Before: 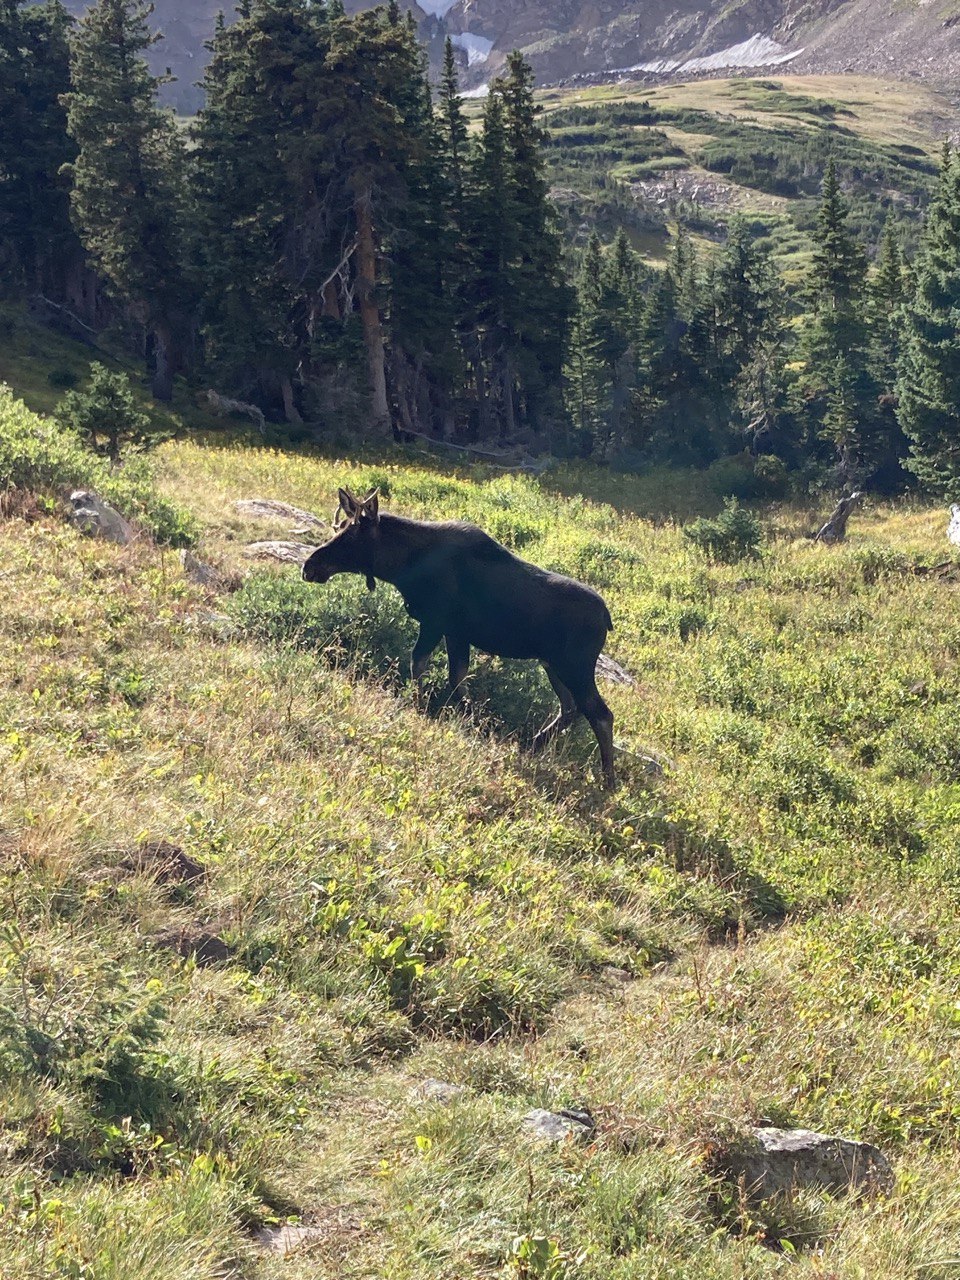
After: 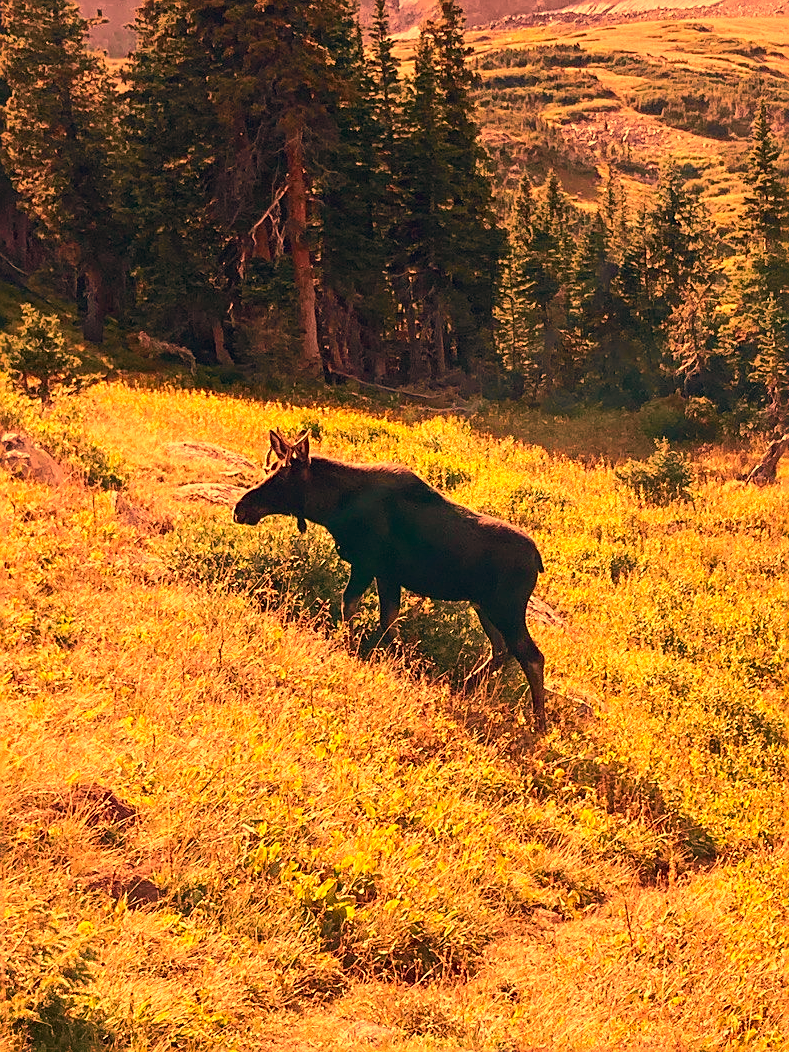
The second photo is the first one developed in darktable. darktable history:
crop and rotate: left 7.196%, top 4.574%, right 10.605%, bottom 13.178%
sharpen: on, module defaults
color correction: highlights a* 7.34, highlights b* 4.37
tone curve: curves: ch0 [(0, 0.01) (0.037, 0.032) (0.131, 0.108) (0.275, 0.256) (0.483, 0.512) (0.61, 0.665) (0.696, 0.742) (0.792, 0.819) (0.911, 0.925) (0.997, 0.995)]; ch1 [(0, 0) (0.308, 0.29) (0.425, 0.411) (0.492, 0.488) (0.505, 0.503) (0.527, 0.531) (0.568, 0.594) (0.683, 0.702) (0.746, 0.77) (1, 1)]; ch2 [(0, 0) (0.246, 0.233) (0.36, 0.352) (0.415, 0.415) (0.485, 0.487) (0.502, 0.504) (0.525, 0.523) (0.539, 0.553) (0.587, 0.594) (0.636, 0.652) (0.711, 0.729) (0.845, 0.855) (0.998, 0.977)], color space Lab, independent channels, preserve colors none
white balance: red 1.467, blue 0.684
